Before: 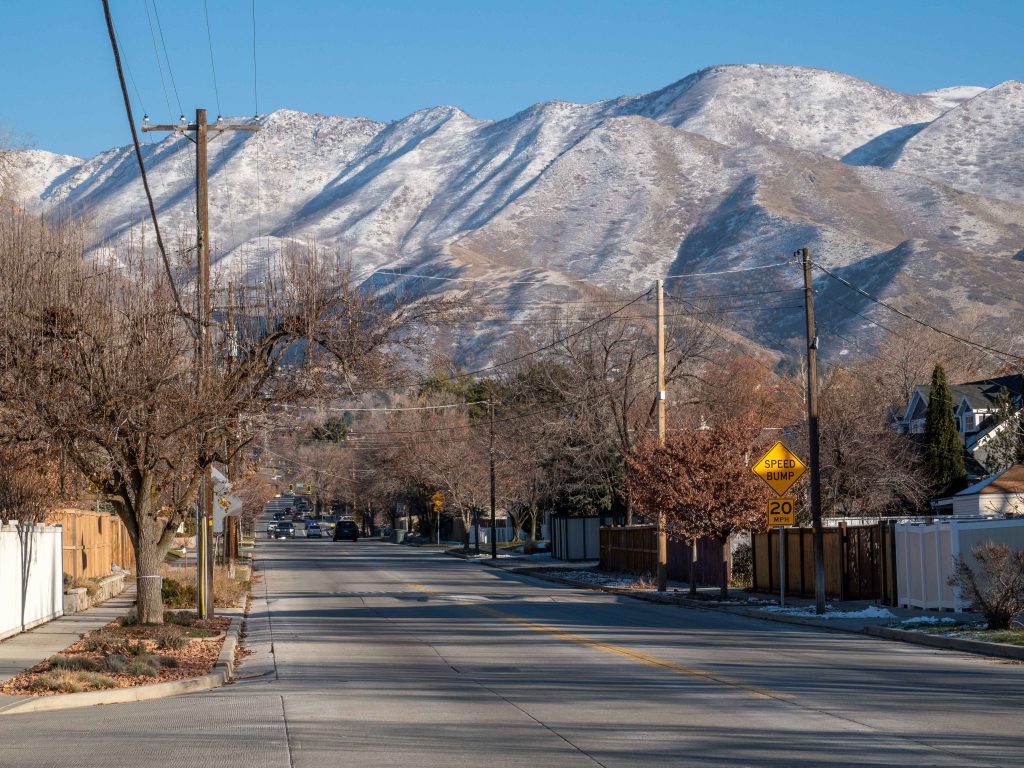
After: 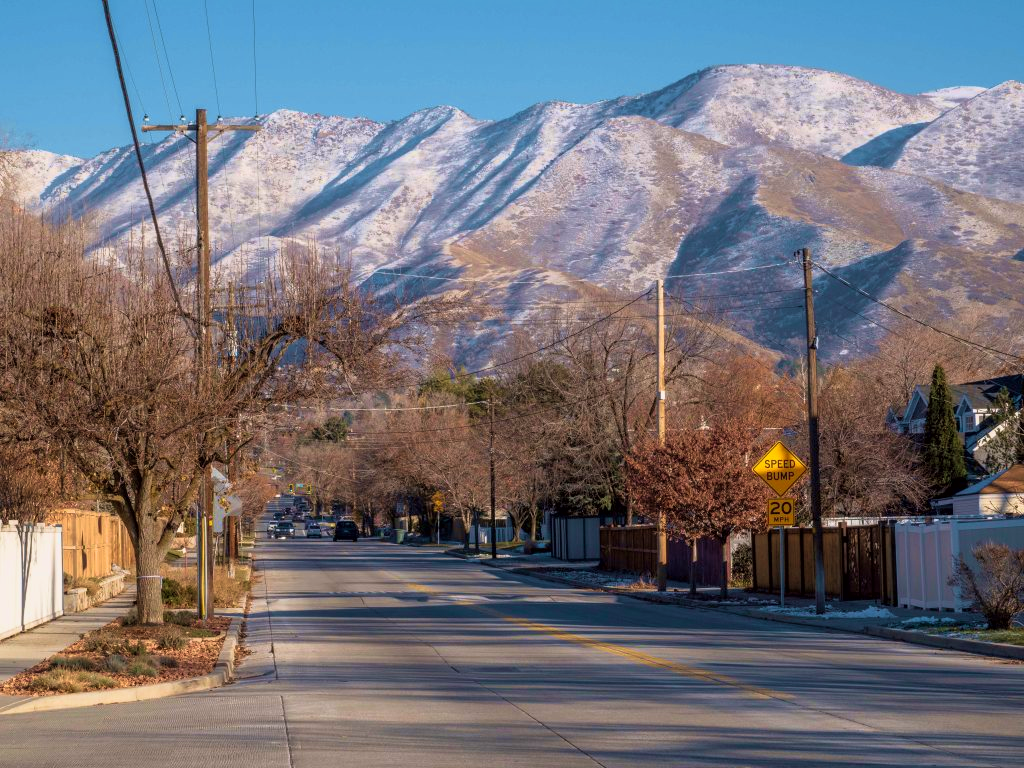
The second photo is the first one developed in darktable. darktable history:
velvia: strength 45%
tone curve: curves: ch0 [(0.013, 0) (0.061, 0.068) (0.239, 0.256) (0.502, 0.505) (0.683, 0.676) (0.761, 0.773) (0.858, 0.858) (0.987, 0.945)]; ch1 [(0, 0) (0.172, 0.123) (0.304, 0.288) (0.414, 0.44) (0.472, 0.473) (0.502, 0.508) (0.521, 0.528) (0.583, 0.595) (0.654, 0.673) (0.728, 0.761) (1, 1)]; ch2 [(0, 0) (0.411, 0.424) (0.485, 0.476) (0.502, 0.502) (0.553, 0.557) (0.57, 0.576) (1, 1)], color space Lab, independent channels, preserve colors none
